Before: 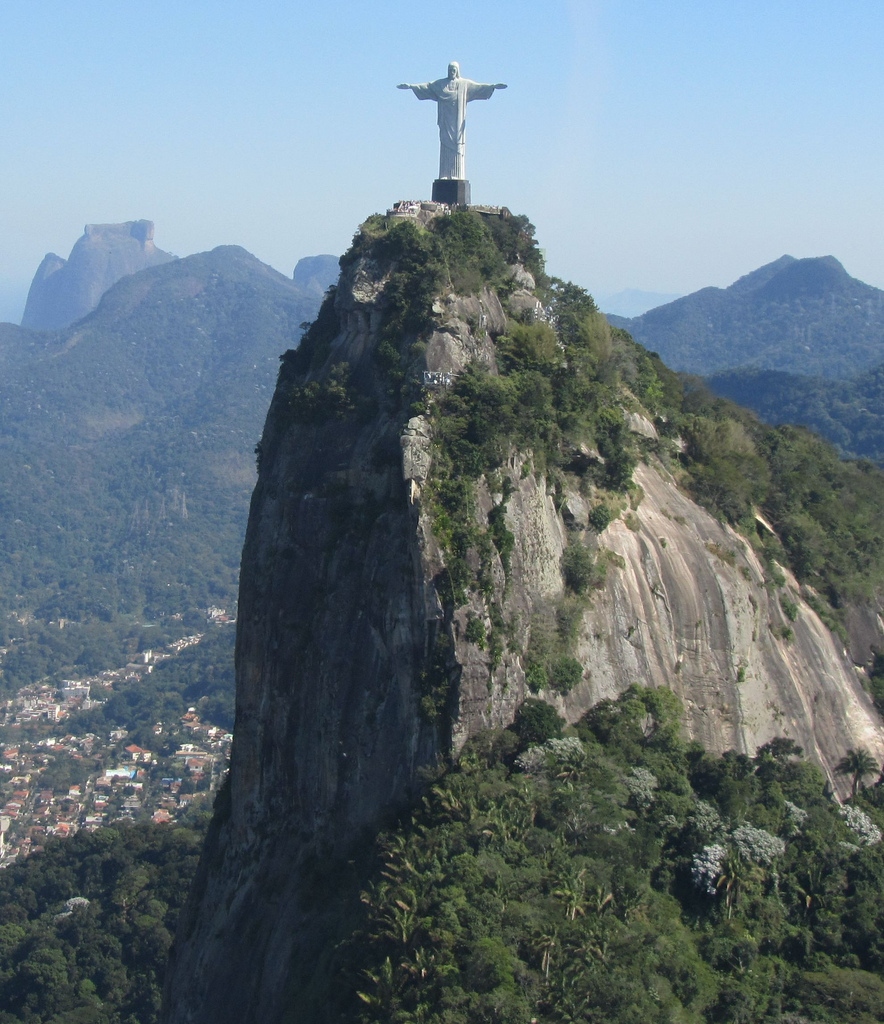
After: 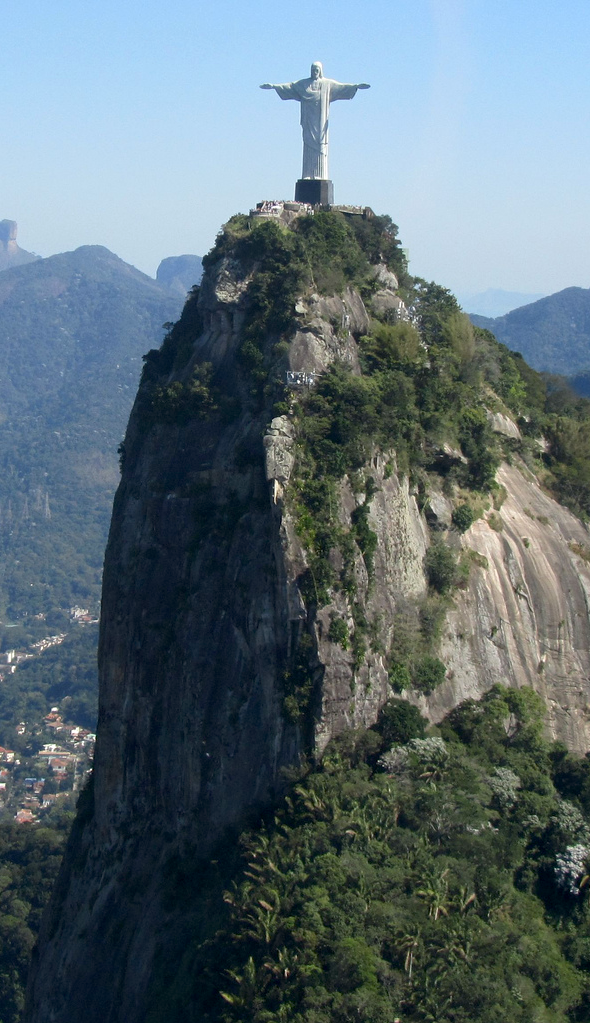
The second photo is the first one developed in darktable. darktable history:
crop and rotate: left 15.524%, right 17.71%
exposure: black level correction 0.008, exposure 0.106 EV, compensate exposure bias true, compensate highlight preservation false
contrast brightness saturation: contrast 0.035, brightness -0.032
